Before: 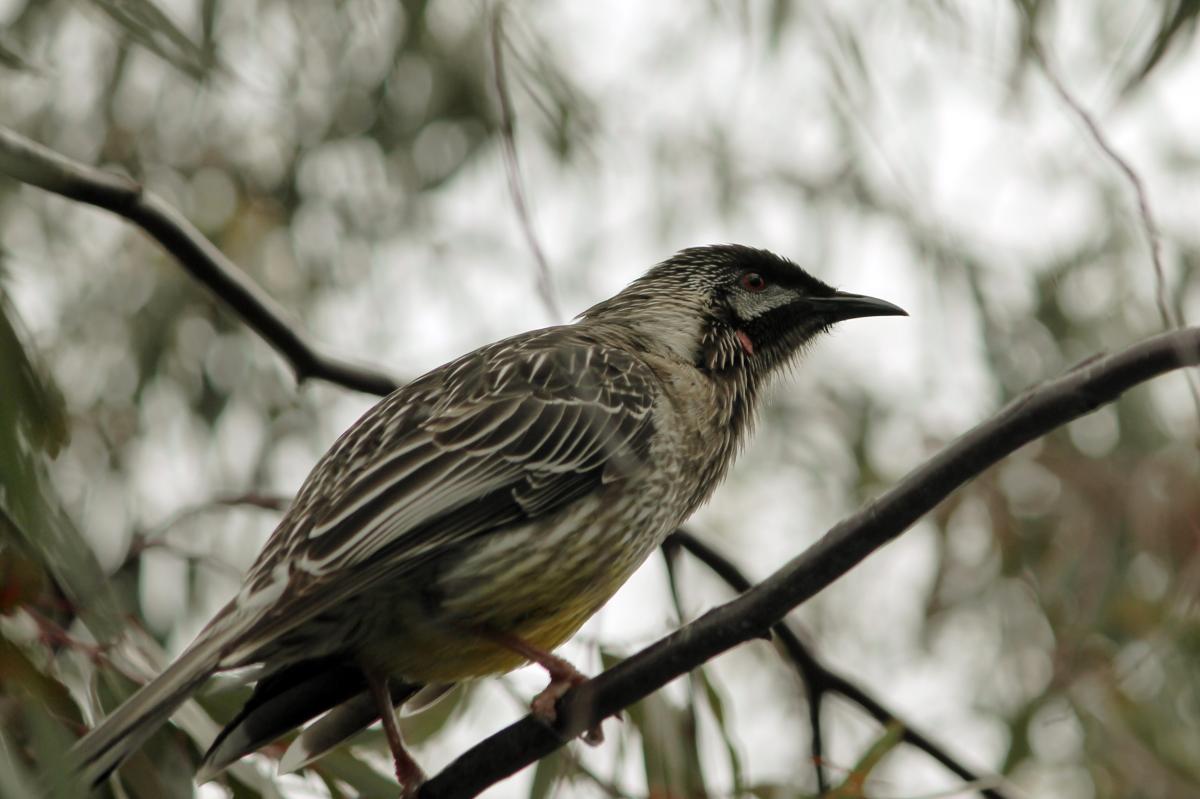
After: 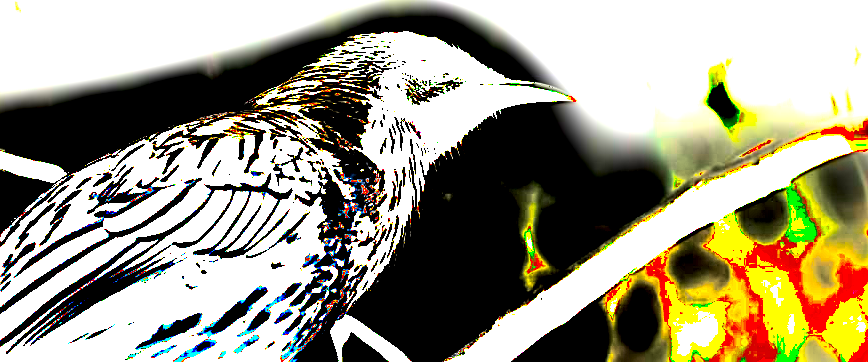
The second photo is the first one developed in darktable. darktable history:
shadows and highlights: shadows -25.76, highlights 50.16, highlights color adjustment 0.283%, soften with gaussian
crop and rotate: left 27.631%, top 26.87%, bottom 27.709%
exposure: black level correction 0.1, exposure 2.99 EV, compensate highlight preservation false
sharpen: radius 1.821, amount 0.415, threshold 1.643
